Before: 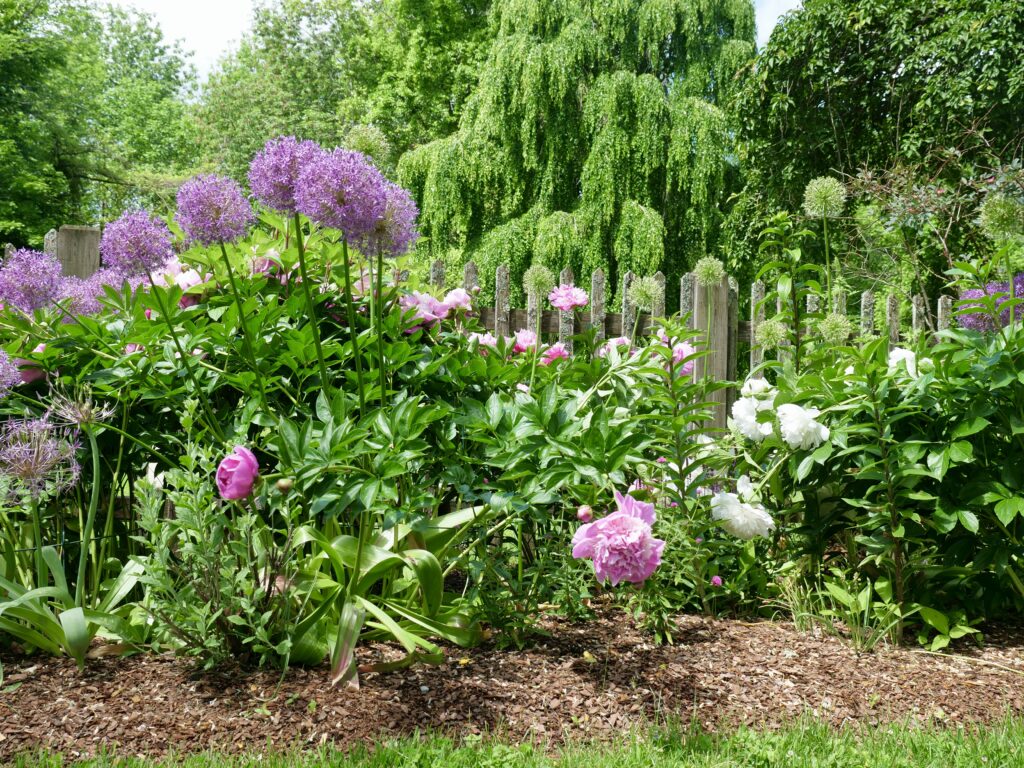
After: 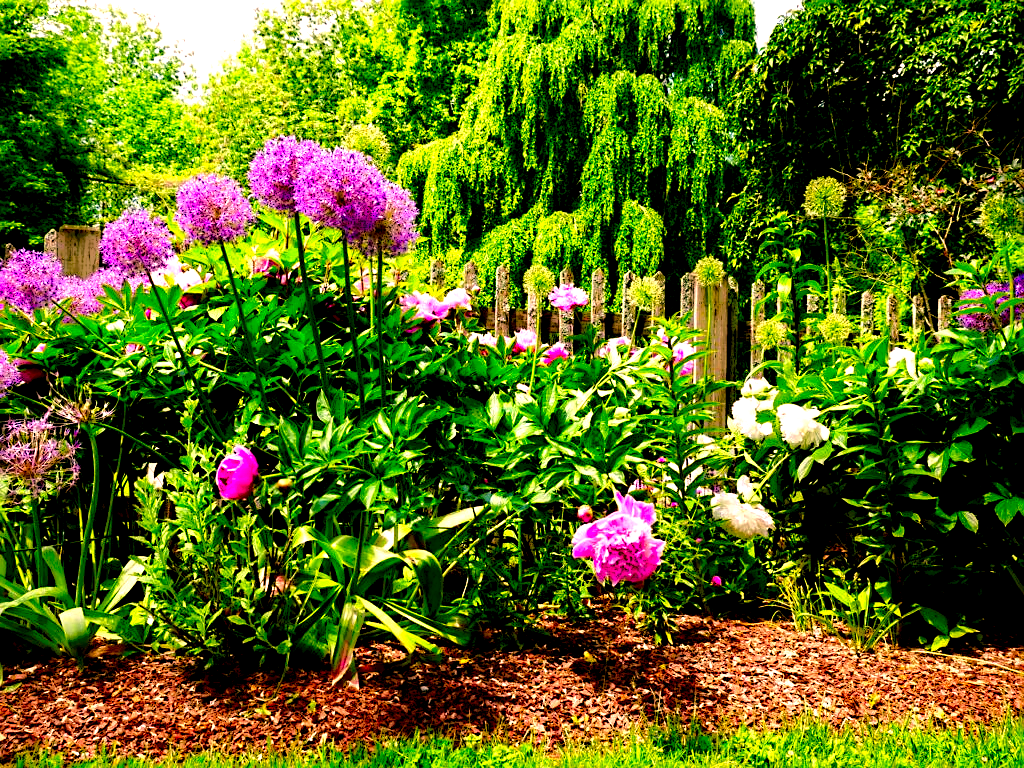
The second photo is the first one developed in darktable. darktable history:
color balance rgb: highlights gain › chroma 4.394%, highlights gain › hue 32.96°, perceptual saturation grading › global saturation 25.448%, perceptual saturation grading › highlights -50.289%, perceptual saturation grading › shadows 30.874%, global vibrance 20%
contrast brightness saturation: contrast 0.264, brightness 0.015, saturation 0.86
local contrast: highlights 3%, shadows 199%, detail 164%, midtone range 0.005
sharpen: on, module defaults
tone equalizer: -8 EV -0.729 EV, -7 EV -0.739 EV, -6 EV -0.574 EV, -5 EV -0.368 EV, -3 EV 0.401 EV, -2 EV 0.6 EV, -1 EV 0.699 EV, +0 EV 0.727 EV
exposure: black level correction 0, exposure 0.692 EV, compensate highlight preservation false
